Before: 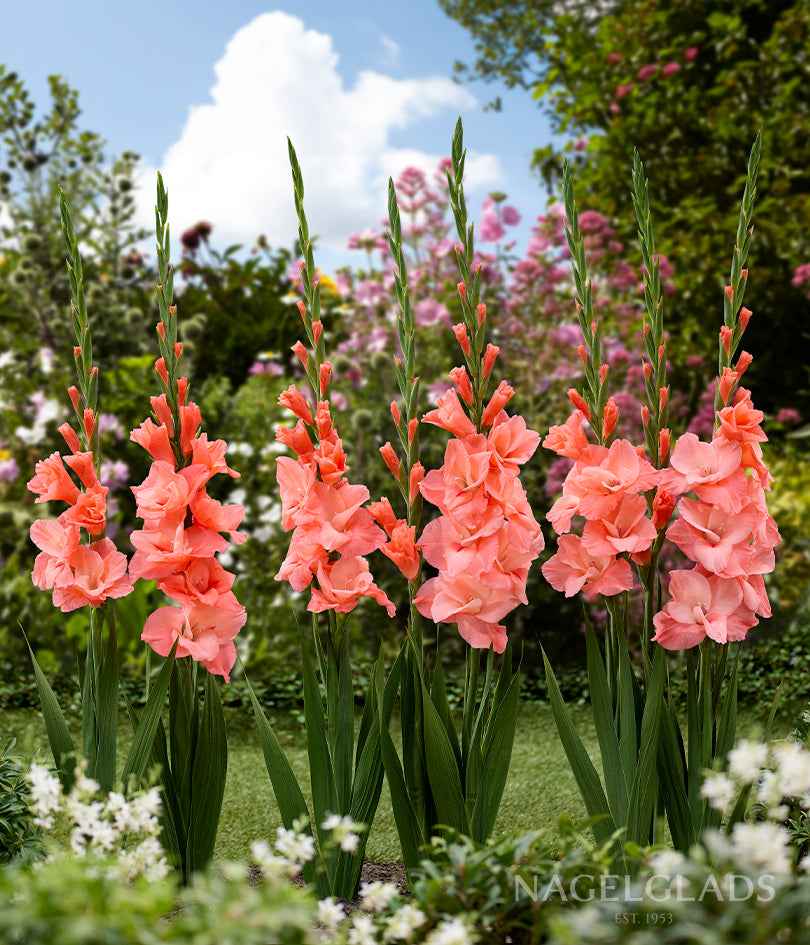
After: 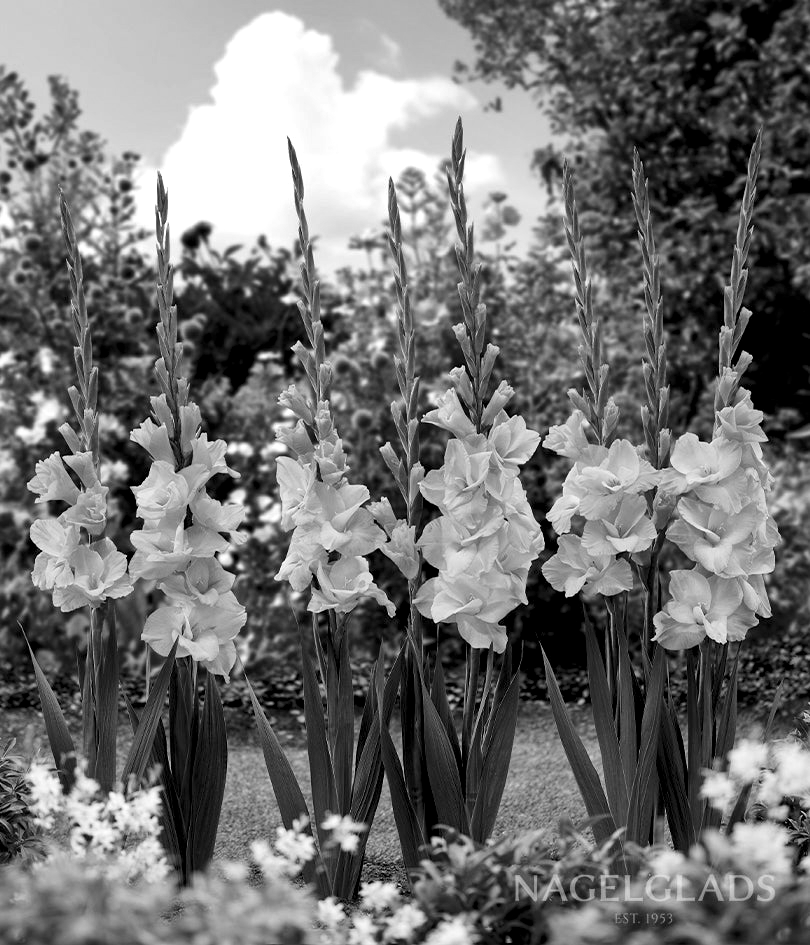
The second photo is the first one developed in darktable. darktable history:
monochrome: on, module defaults
local contrast: mode bilateral grid, contrast 100, coarseness 100, detail 165%, midtone range 0.2
